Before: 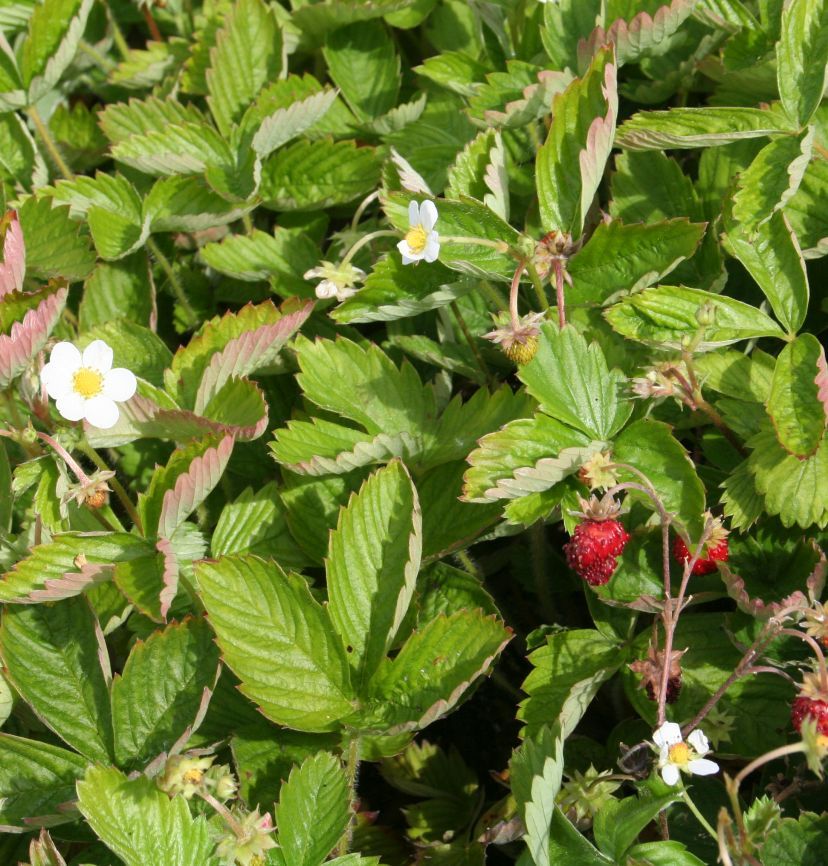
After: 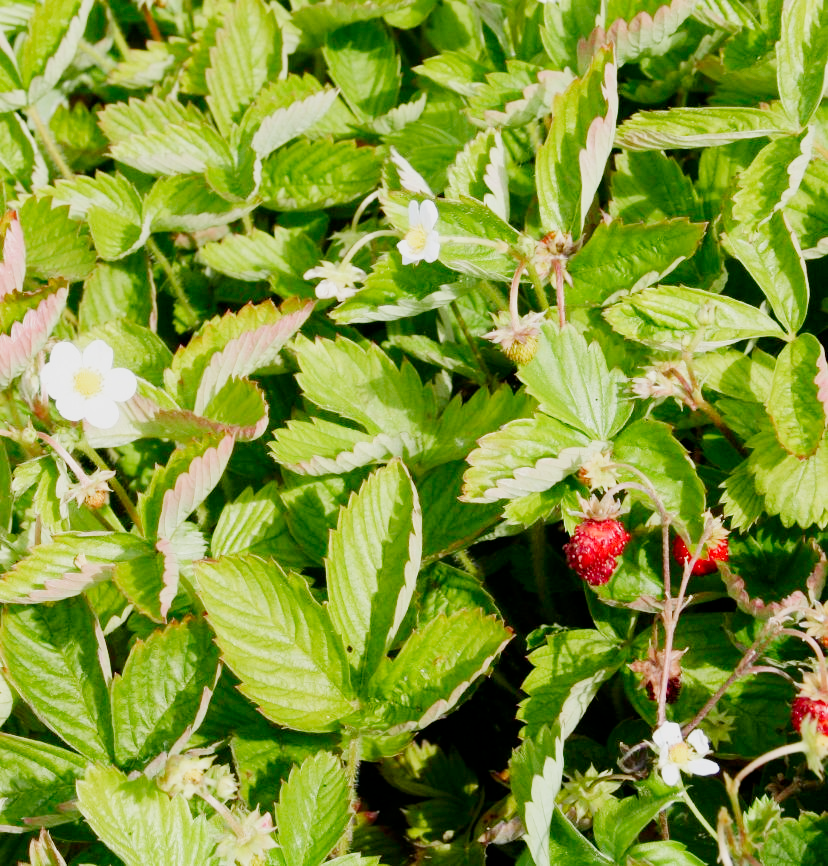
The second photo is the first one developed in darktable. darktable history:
exposure: exposure 1.207 EV, compensate highlight preservation false
contrast brightness saturation: contrast 0.127, brightness -0.051, saturation 0.153
filmic rgb: middle gray luminance 29.76%, black relative exposure -9.03 EV, white relative exposure 6.99 EV, target black luminance 0%, hardness 2.93, latitude 1.81%, contrast 0.96, highlights saturation mix 6.33%, shadows ↔ highlights balance 12.29%, add noise in highlights 0.001, preserve chrominance no, color science v4 (2020), iterations of high-quality reconstruction 10
